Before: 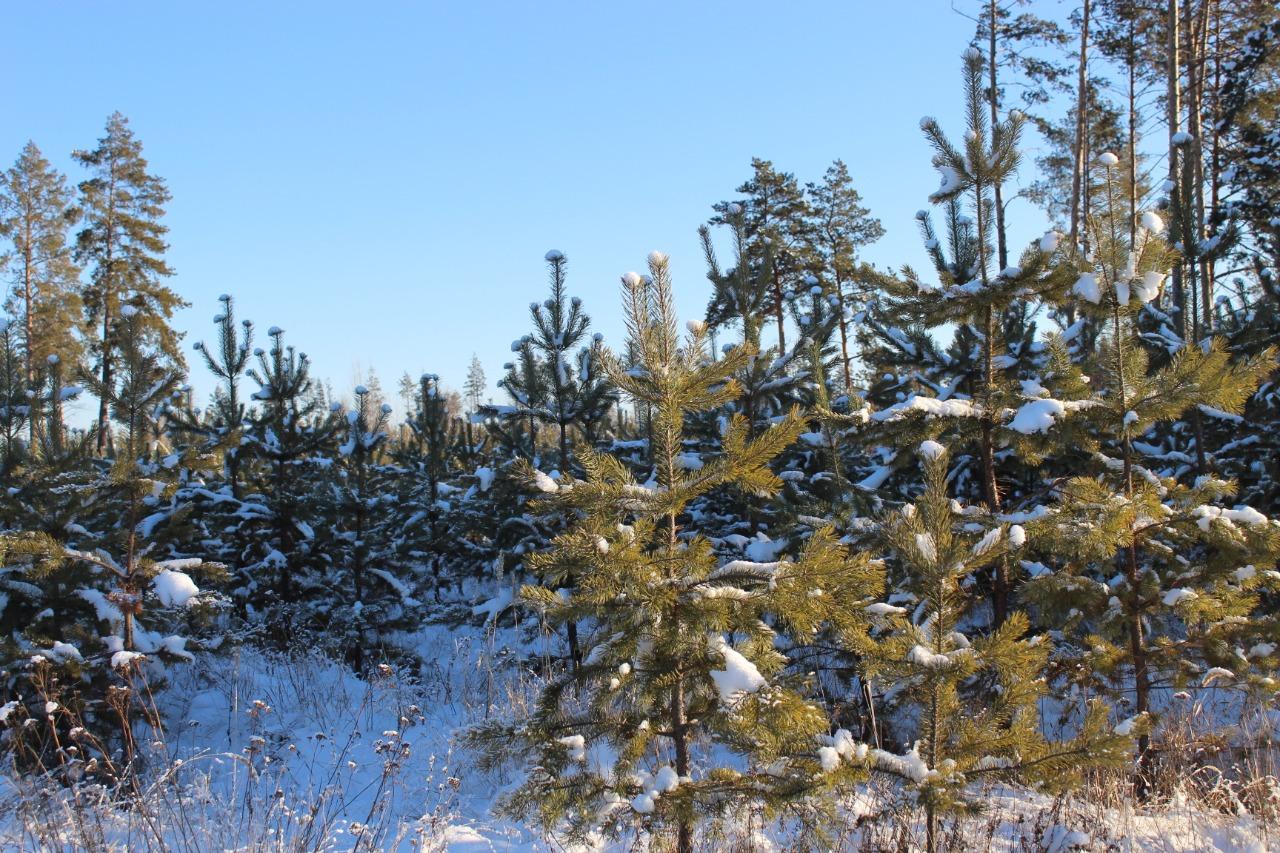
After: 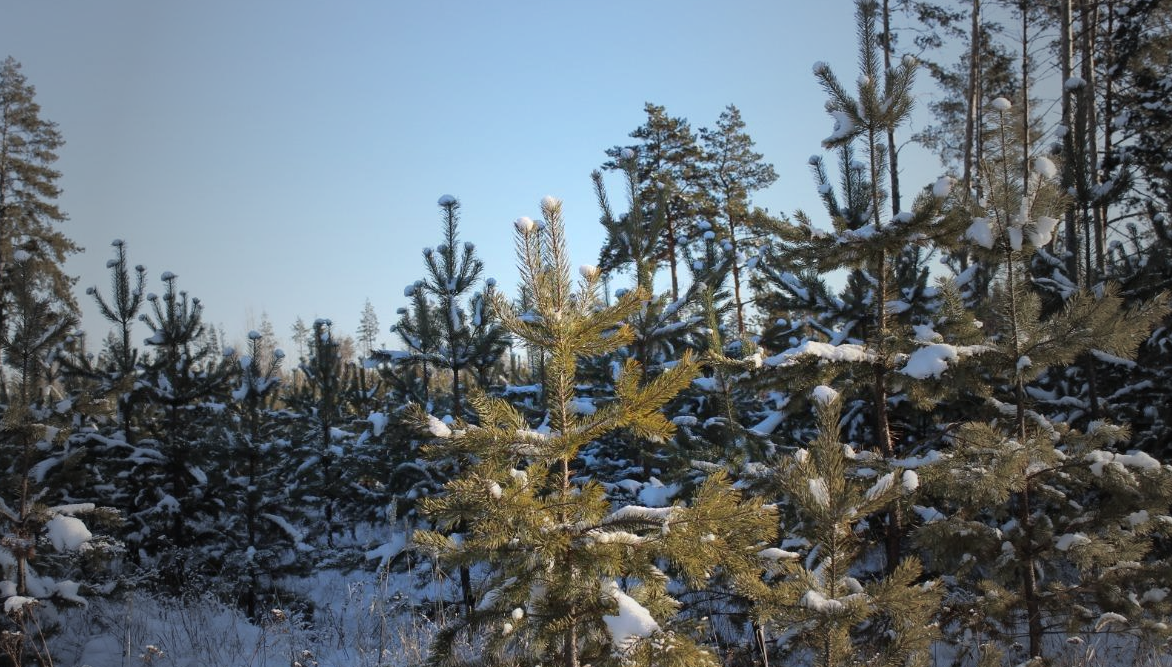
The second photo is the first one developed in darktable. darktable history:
crop: left 8.36%, top 6.524%, bottom 15.262%
vignetting: fall-off start 16.16%, fall-off radius 101.17%, width/height ratio 0.72
